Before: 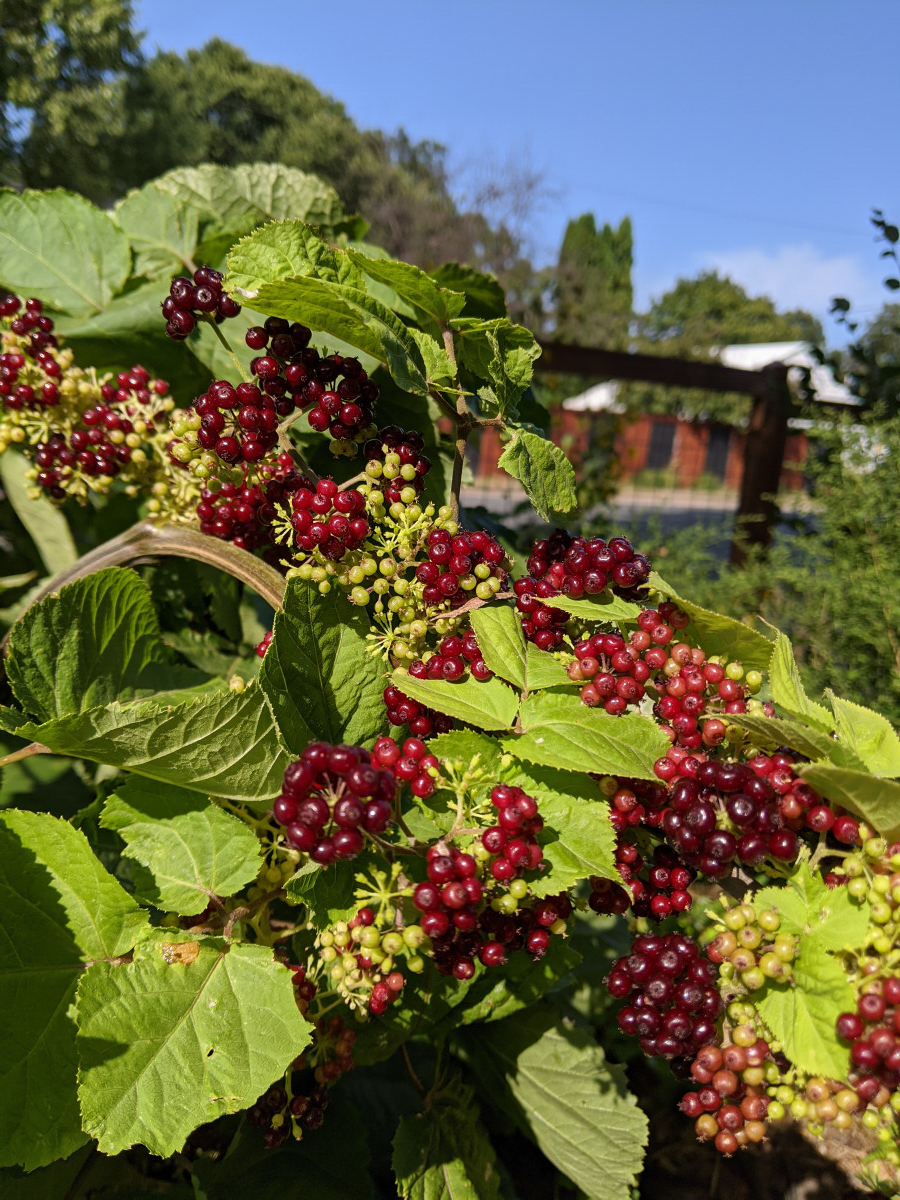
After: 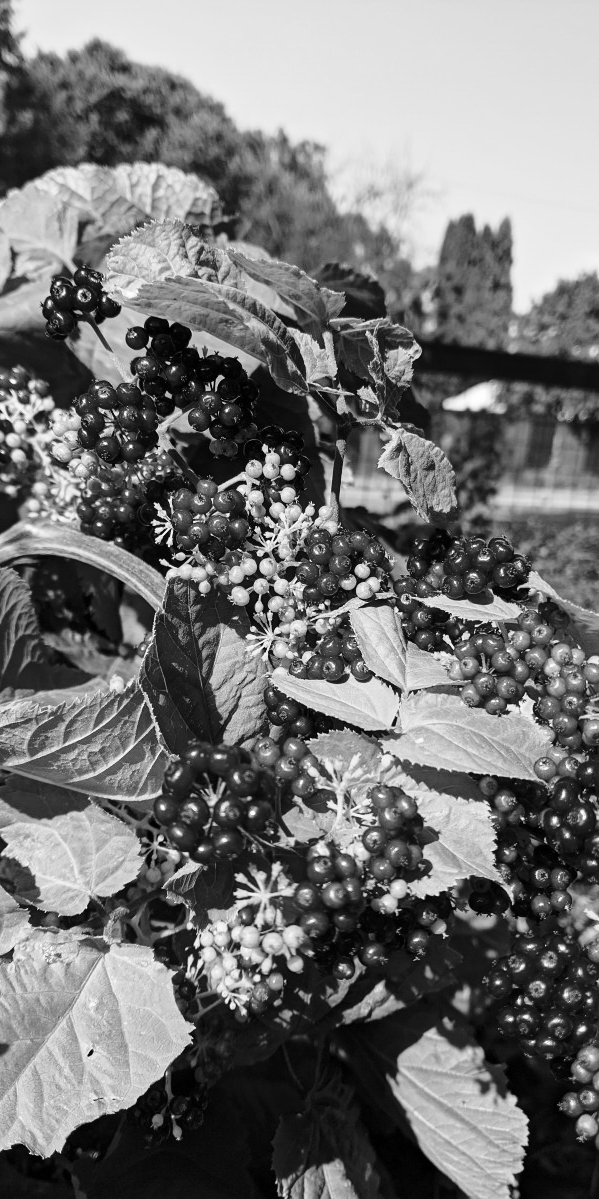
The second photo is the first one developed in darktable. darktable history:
white balance: red 0.926, green 1.003, blue 1.133
tone equalizer: on, module defaults
color calibration: output gray [0.267, 0.423, 0.261, 0], illuminant same as pipeline (D50), adaptation none (bypass)
crop and rotate: left 13.409%, right 19.924%
base curve: curves: ch0 [(0, 0) (0.028, 0.03) (0.121, 0.232) (0.46, 0.748) (0.859, 0.968) (1, 1)]
